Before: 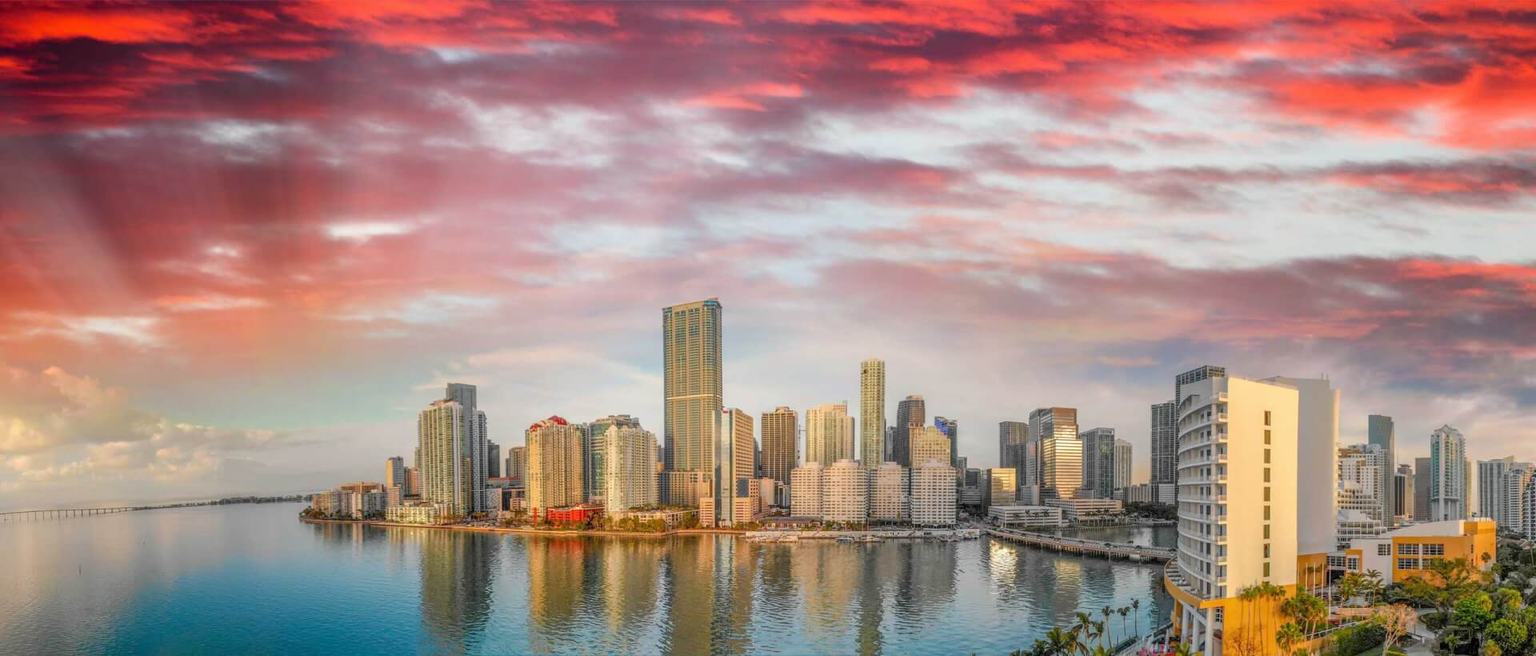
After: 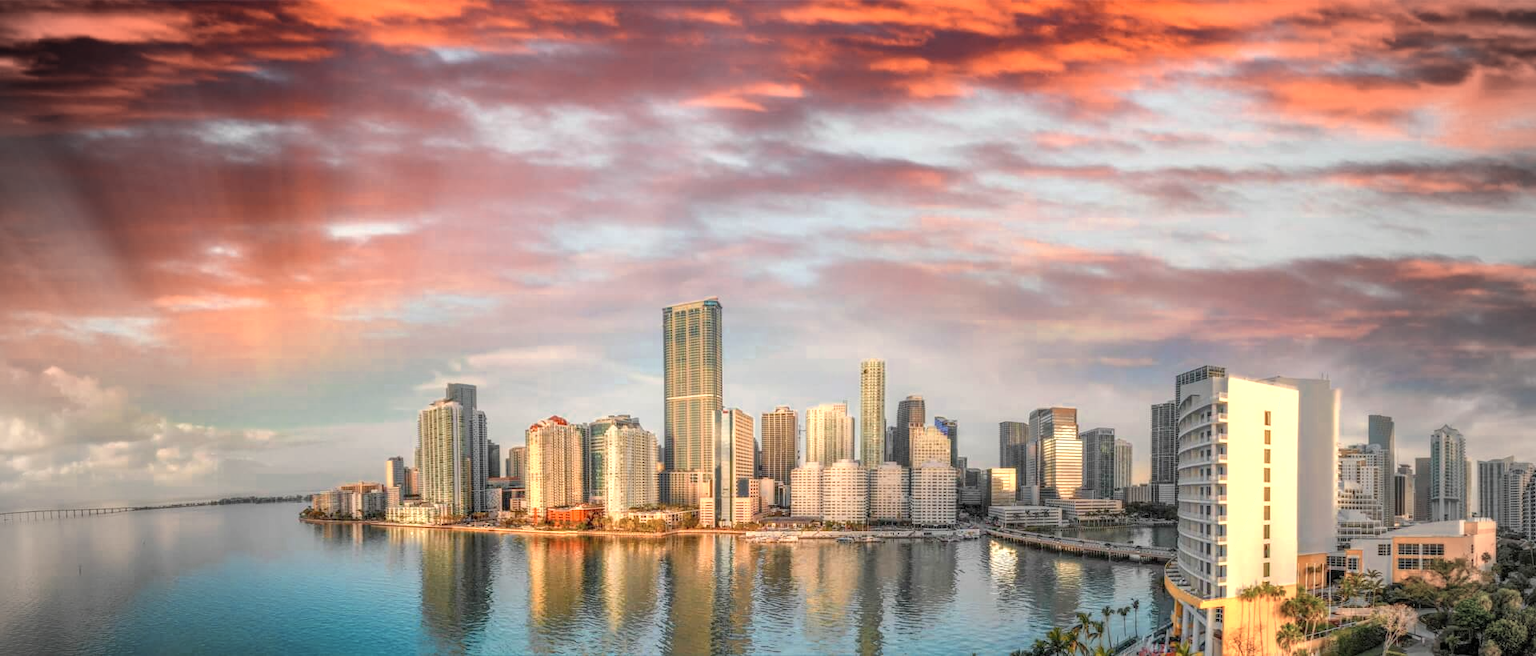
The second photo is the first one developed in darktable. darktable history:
vignetting: fall-off start 67.15%, brightness -0.442, saturation -0.691, width/height ratio 1.011, unbound false
color zones: curves: ch0 [(0.018, 0.548) (0.197, 0.654) (0.425, 0.447) (0.605, 0.658) (0.732, 0.579)]; ch1 [(0.105, 0.531) (0.224, 0.531) (0.386, 0.39) (0.618, 0.456) (0.732, 0.456) (0.956, 0.421)]; ch2 [(0.039, 0.583) (0.215, 0.465) (0.399, 0.544) (0.465, 0.548) (0.614, 0.447) (0.724, 0.43) (0.882, 0.623) (0.956, 0.632)]
